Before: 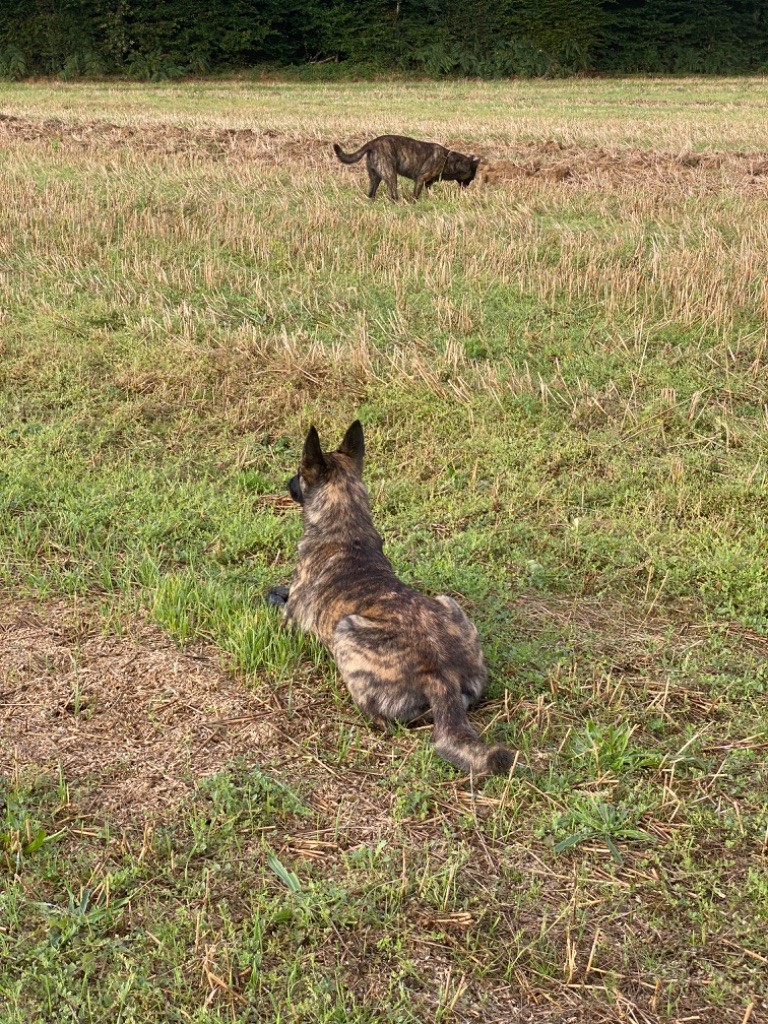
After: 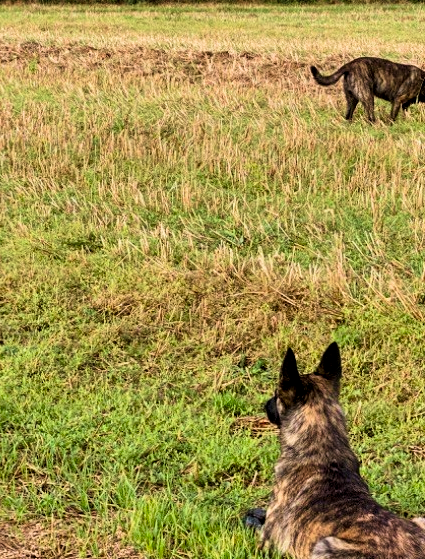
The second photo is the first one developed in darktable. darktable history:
exposure: black level correction 0.002, compensate highlight preservation false
local contrast: highlights 101%, shadows 100%, detail 119%, midtone range 0.2
filmic rgb: black relative exposure -16 EV, white relative exposure 6.24 EV, hardness 5.09, contrast 1.352, color science v6 (2022)
contrast brightness saturation: brightness -0.018, saturation 0.34
shadows and highlights: shadows 37.29, highlights -26.69, soften with gaussian
velvia: on, module defaults
crop and rotate: left 3.049%, top 7.636%, right 41.524%, bottom 37.763%
